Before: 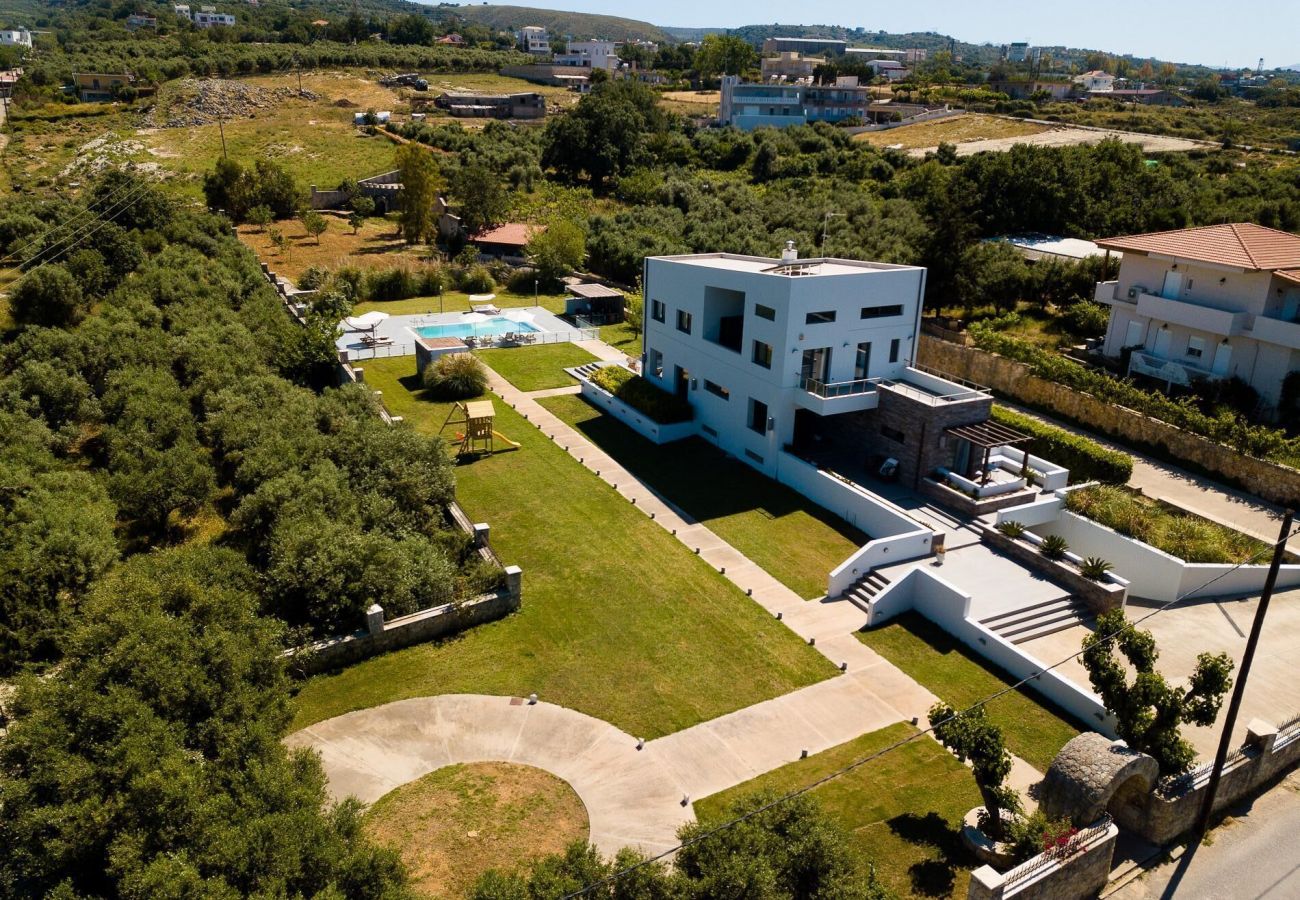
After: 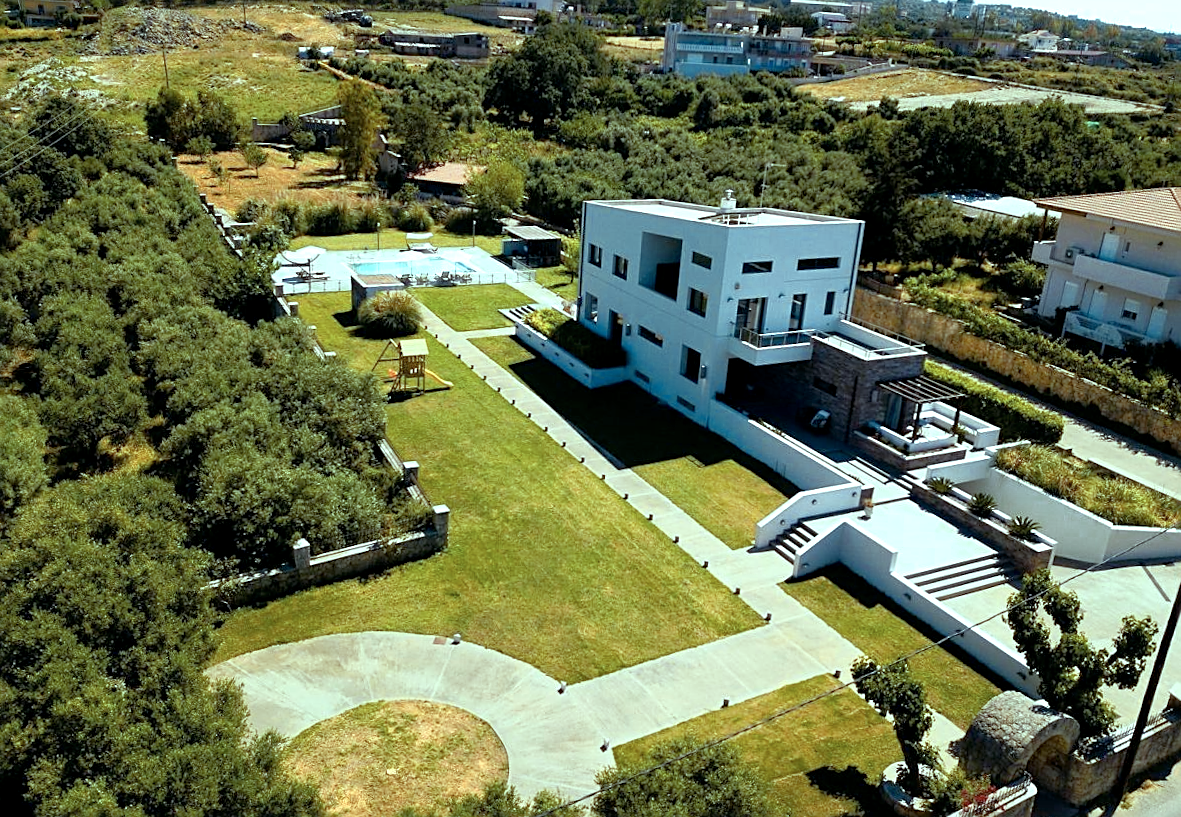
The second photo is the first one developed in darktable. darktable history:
color zones: curves: ch0 [(0.018, 0.548) (0.197, 0.654) (0.425, 0.447) (0.605, 0.658) (0.732, 0.579)]; ch1 [(0.105, 0.531) (0.224, 0.531) (0.386, 0.39) (0.618, 0.456) (0.732, 0.456) (0.956, 0.421)]; ch2 [(0.039, 0.583) (0.215, 0.465) (0.399, 0.544) (0.465, 0.548) (0.614, 0.447) (0.724, 0.43) (0.882, 0.623) (0.956, 0.632)]
exposure: black level correction 0.002, exposure 0.15 EV, compensate highlight preservation false
color balance: mode lift, gamma, gain (sRGB), lift [0.997, 0.979, 1.021, 1.011], gamma [1, 1.084, 0.916, 0.998], gain [1, 0.87, 1.13, 1.101], contrast 4.55%, contrast fulcrum 38.24%, output saturation 104.09%
rgb curve: curves: ch0 [(0, 0) (0.053, 0.068) (0.122, 0.128) (1, 1)]
sharpen: on, module defaults
crop and rotate: angle -1.96°, left 3.097%, top 4.154%, right 1.586%, bottom 0.529%
